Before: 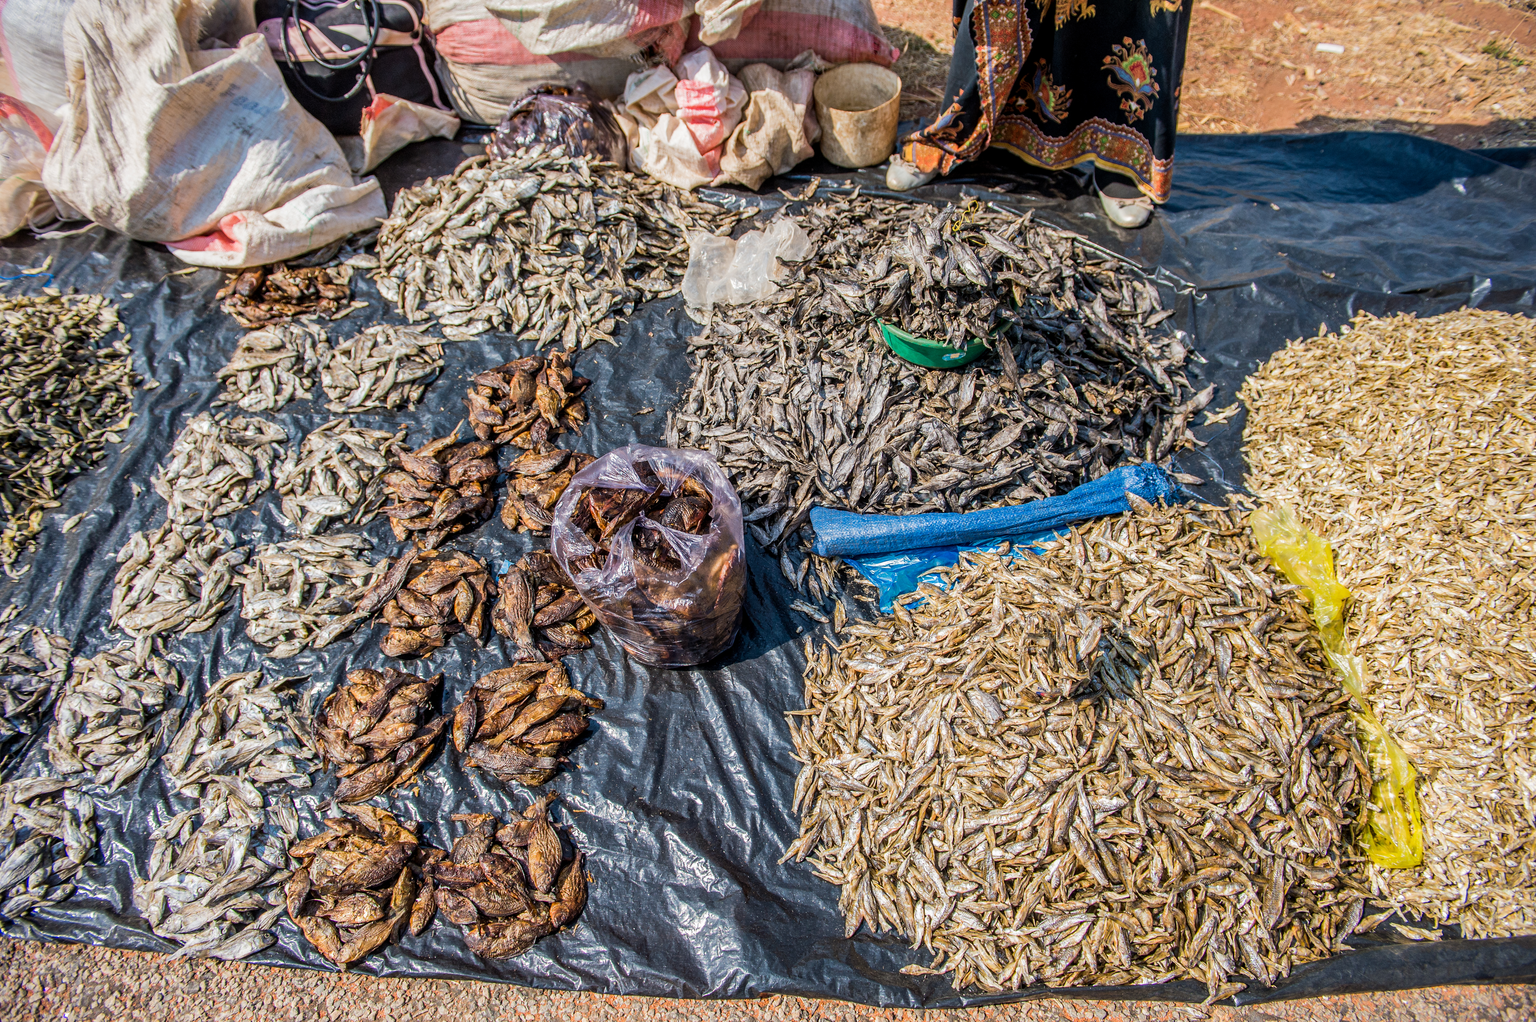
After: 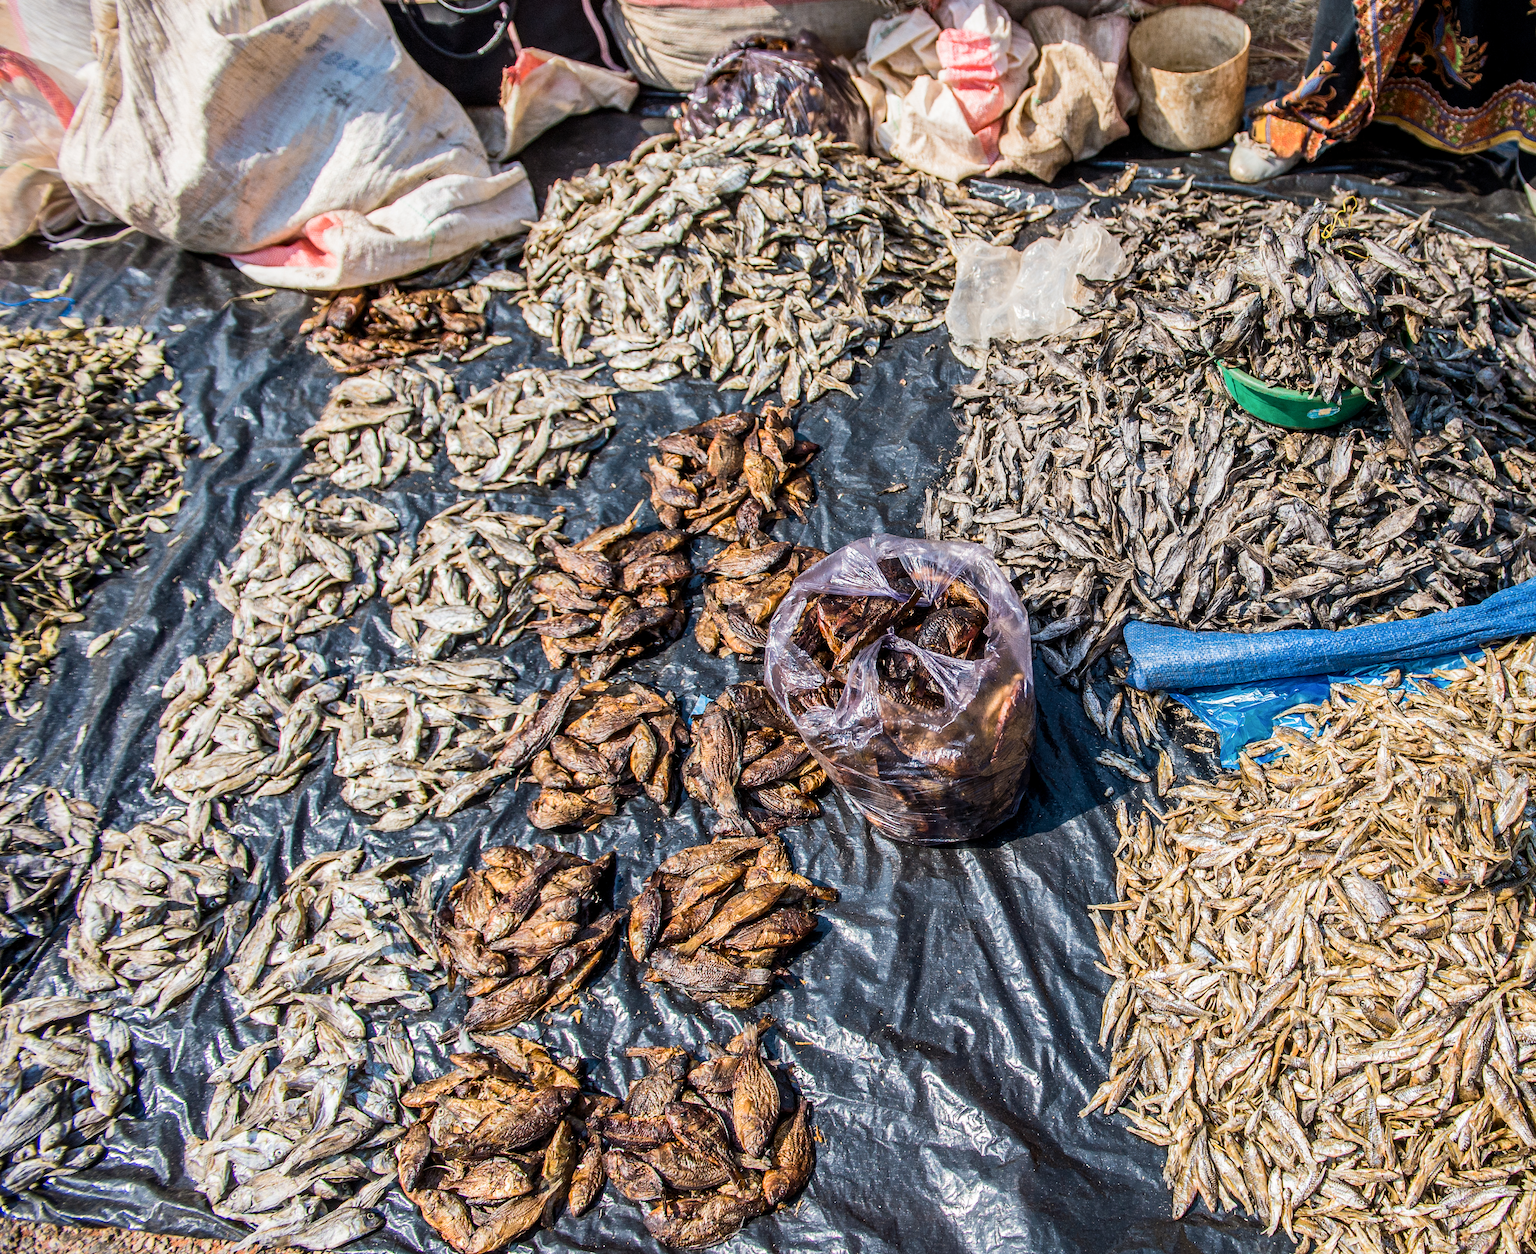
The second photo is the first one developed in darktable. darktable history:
contrast brightness saturation: contrast 0.154, brightness 0.043
crop: top 5.809%, right 27.896%, bottom 5.742%
